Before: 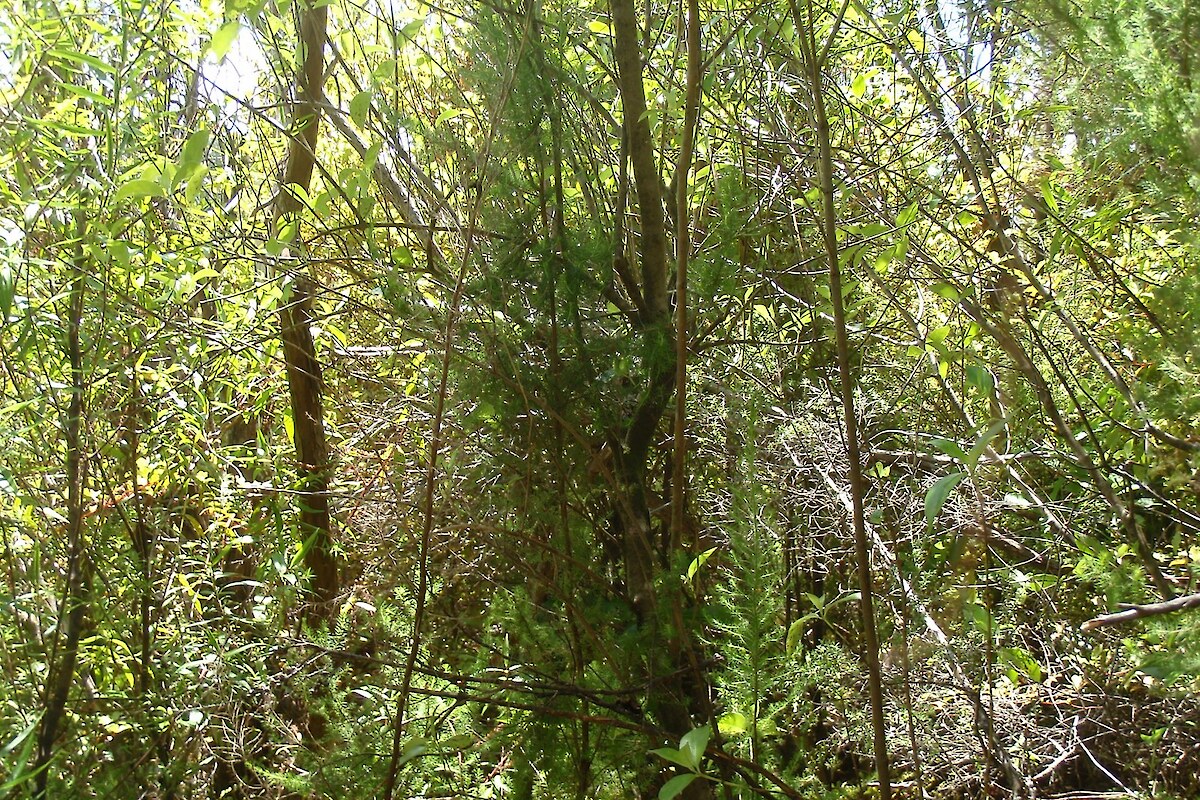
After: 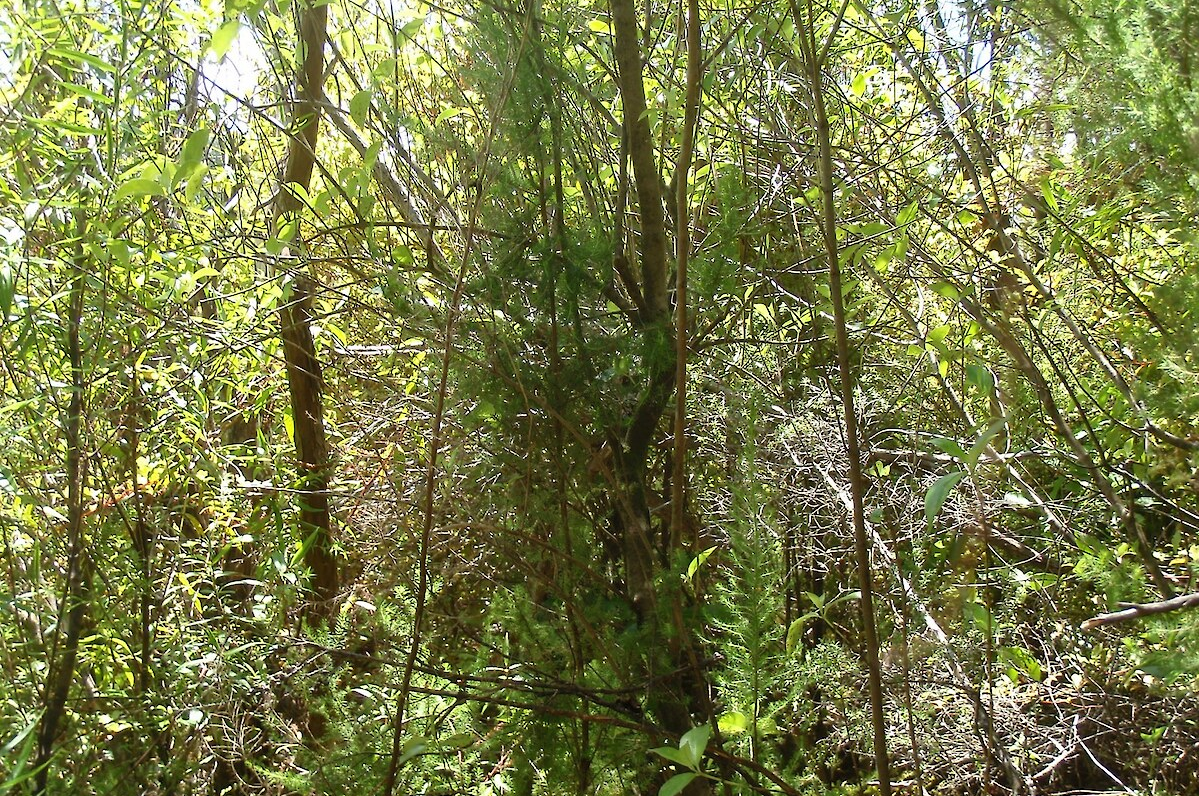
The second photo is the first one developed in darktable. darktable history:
shadows and highlights: shadows 37.09, highlights -27.8, highlights color adjustment 41.72%, soften with gaussian
crop: top 0.234%, bottom 0.169%
